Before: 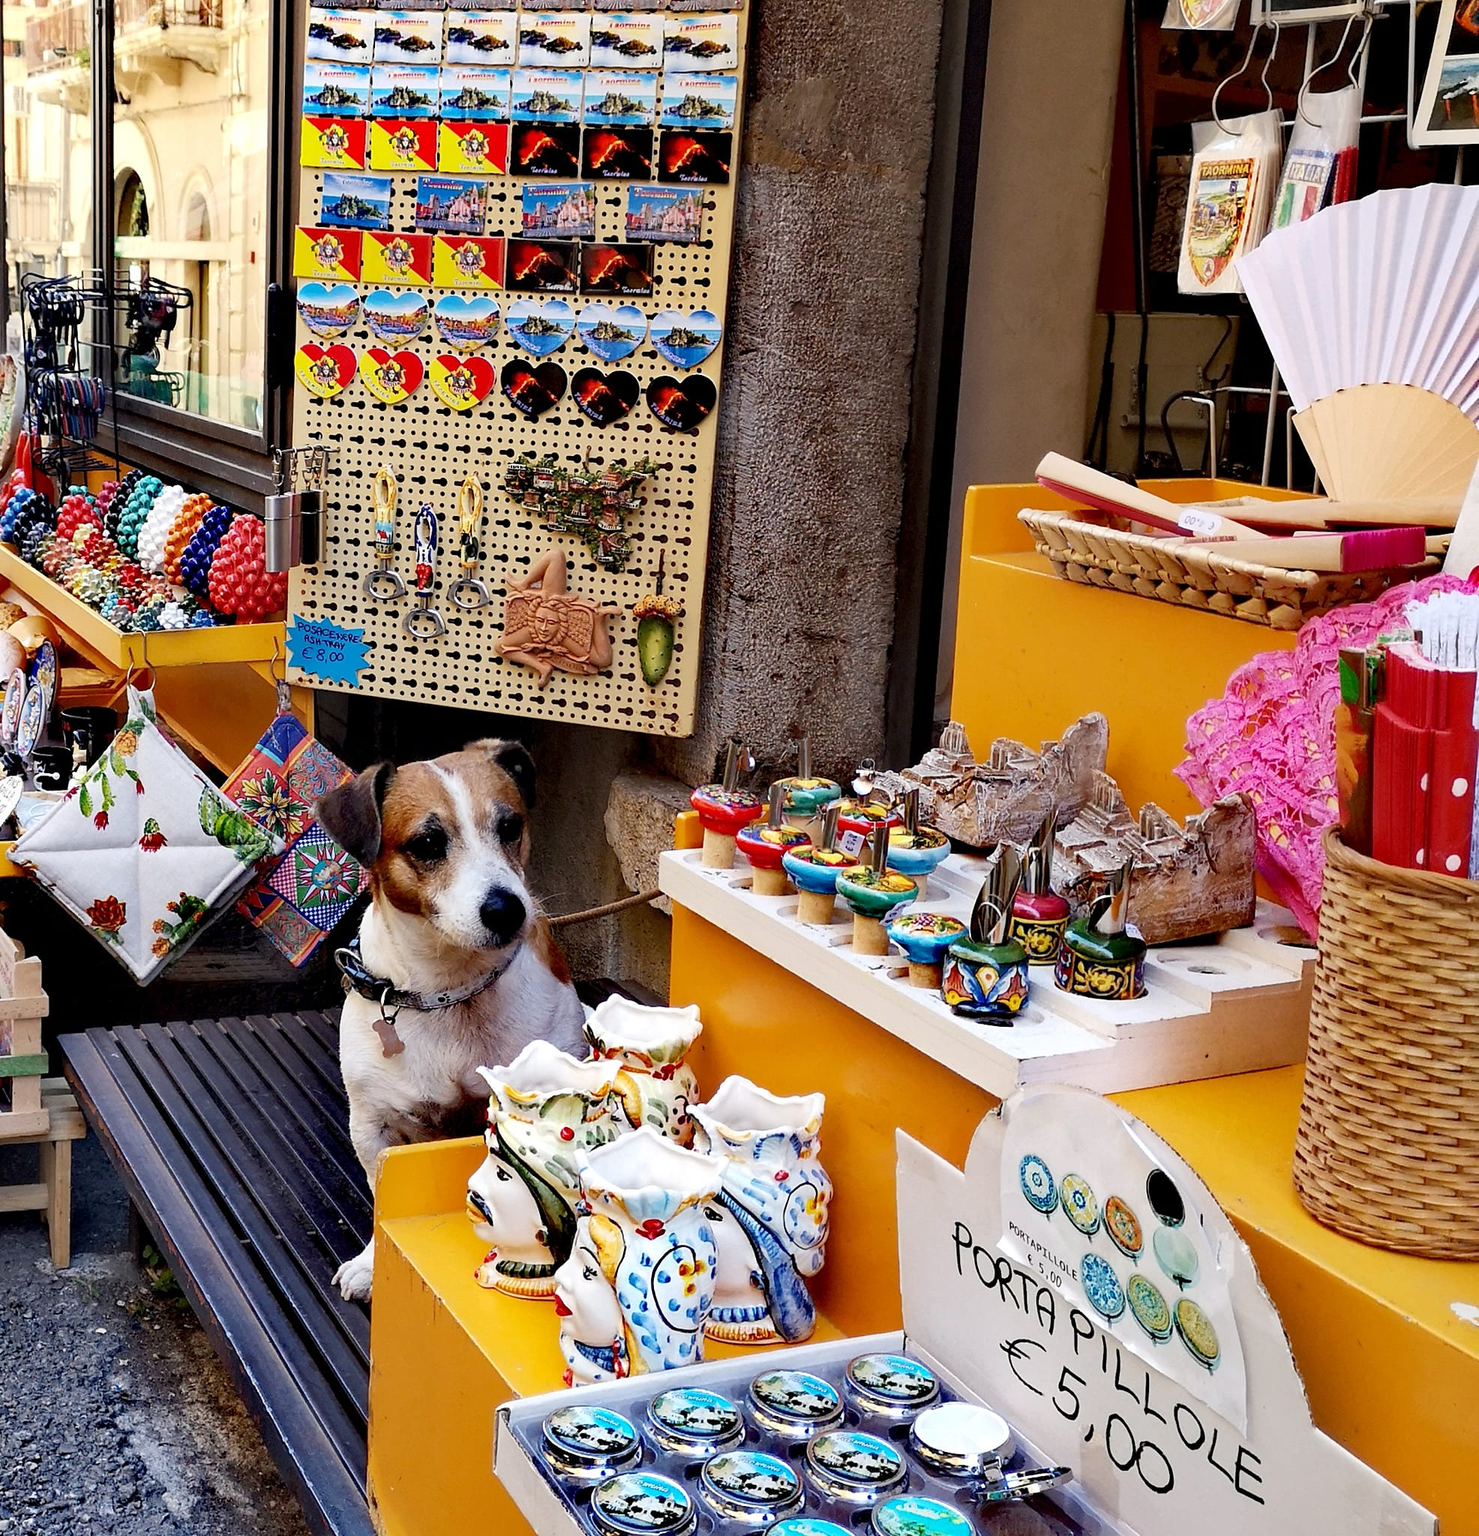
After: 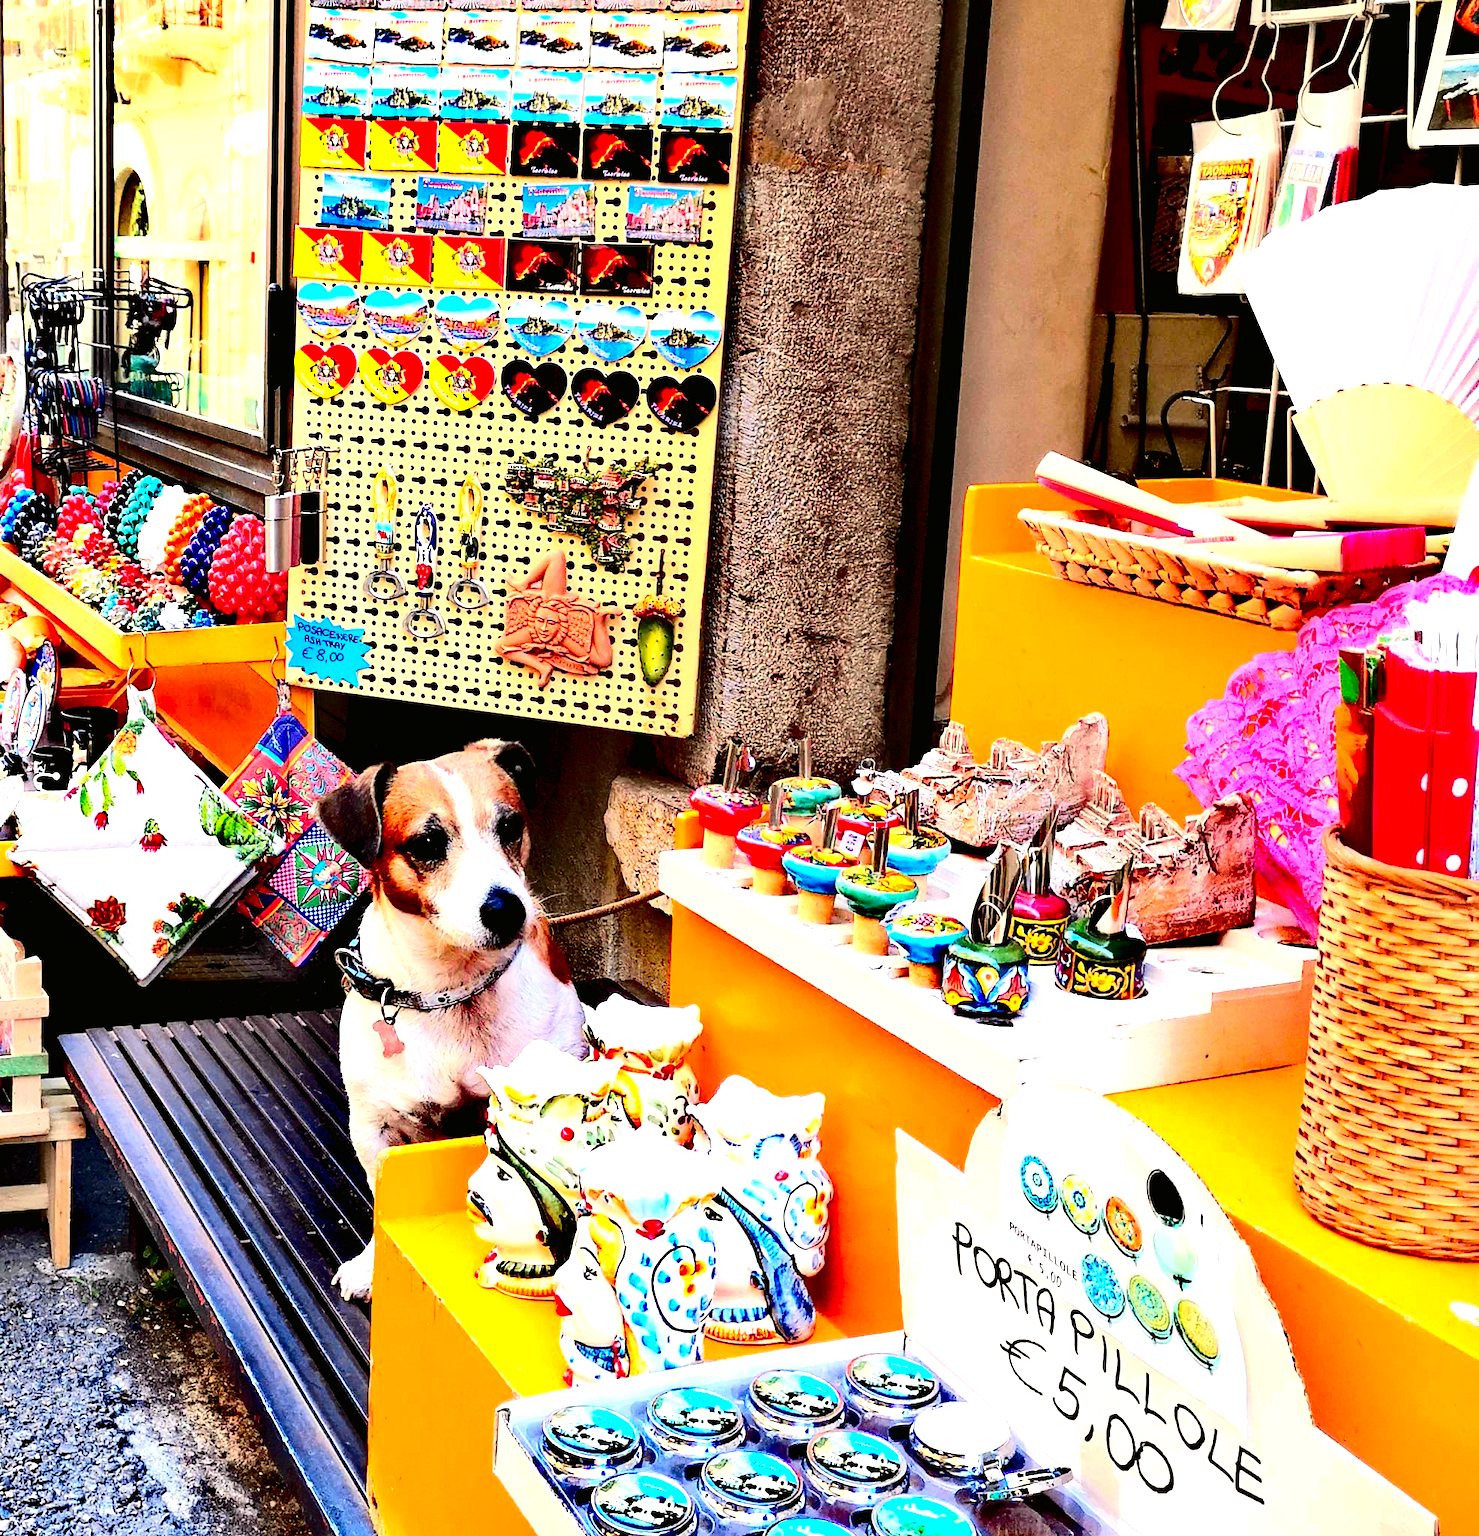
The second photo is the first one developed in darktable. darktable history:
color balance: lift [0.991, 1, 1, 1], gamma [0.996, 1, 1, 1], input saturation 98.52%, contrast 20.34%, output saturation 103.72%
exposure: black level correction 0, exposure 1.1 EV, compensate exposure bias true, compensate highlight preservation false
tone curve: curves: ch0 [(0, 0.006) (0.184, 0.117) (0.405, 0.46) (0.456, 0.528) (0.634, 0.728) (0.877, 0.89) (0.984, 0.935)]; ch1 [(0, 0) (0.443, 0.43) (0.492, 0.489) (0.566, 0.579) (0.595, 0.625) (0.608, 0.667) (0.65, 0.729) (1, 1)]; ch2 [(0, 0) (0.33, 0.301) (0.421, 0.443) (0.447, 0.489) (0.495, 0.505) (0.537, 0.583) (0.586, 0.591) (0.663, 0.686) (1, 1)], color space Lab, independent channels, preserve colors none
